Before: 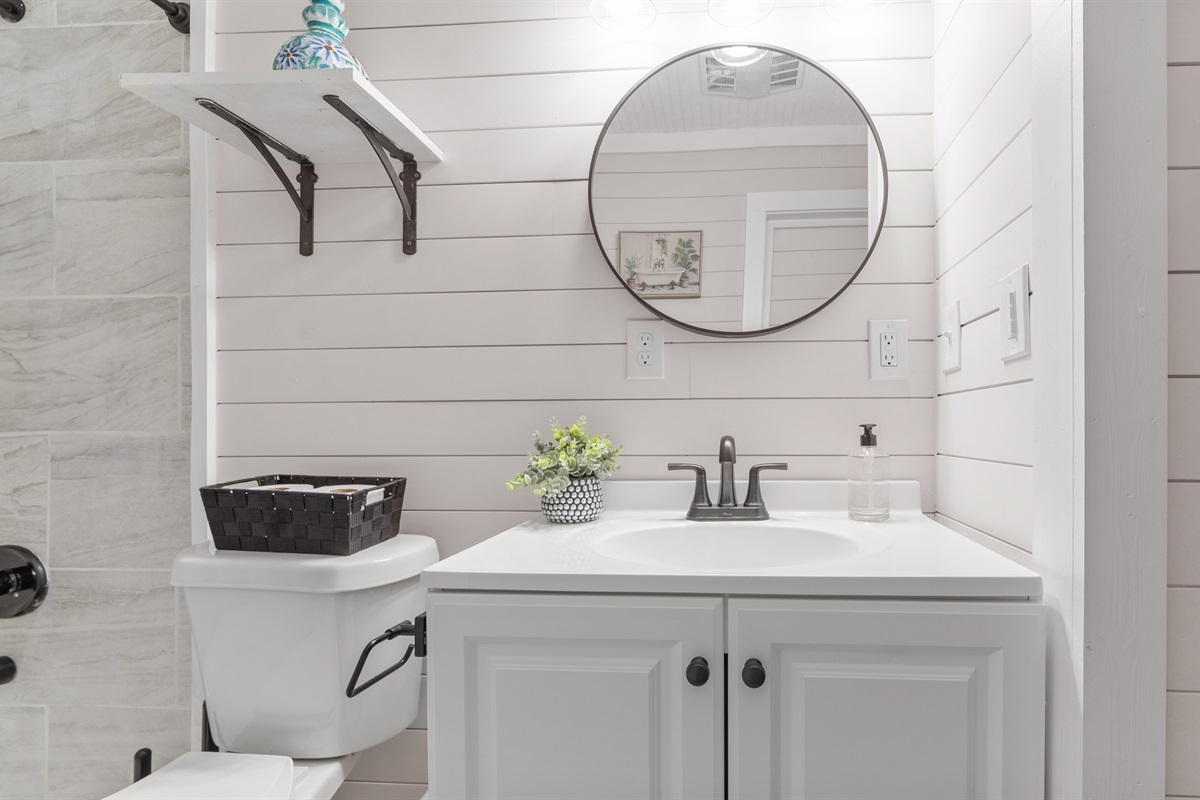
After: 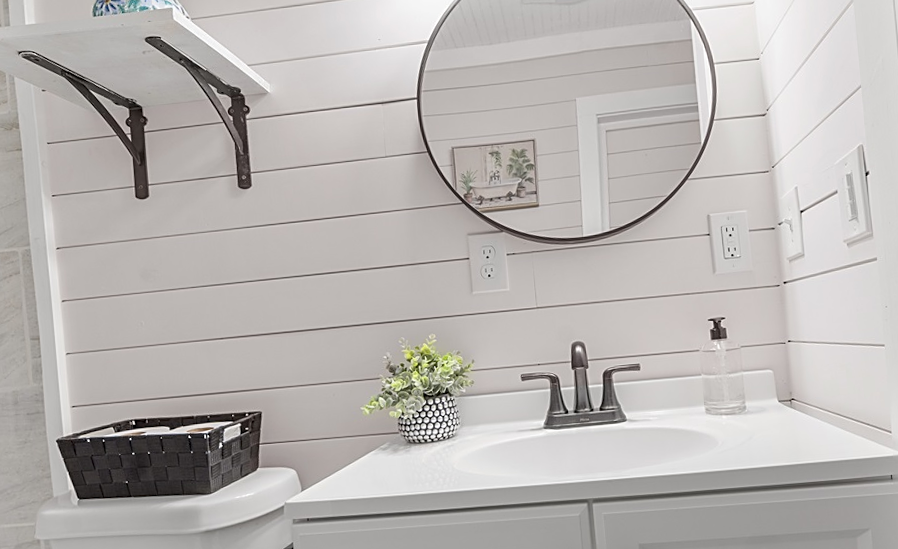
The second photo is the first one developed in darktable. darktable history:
sharpen: on, module defaults
rotate and perspective: rotation -5°, crop left 0.05, crop right 0.952, crop top 0.11, crop bottom 0.89
crop and rotate: left 10.77%, top 5.1%, right 10.41%, bottom 16.76%
